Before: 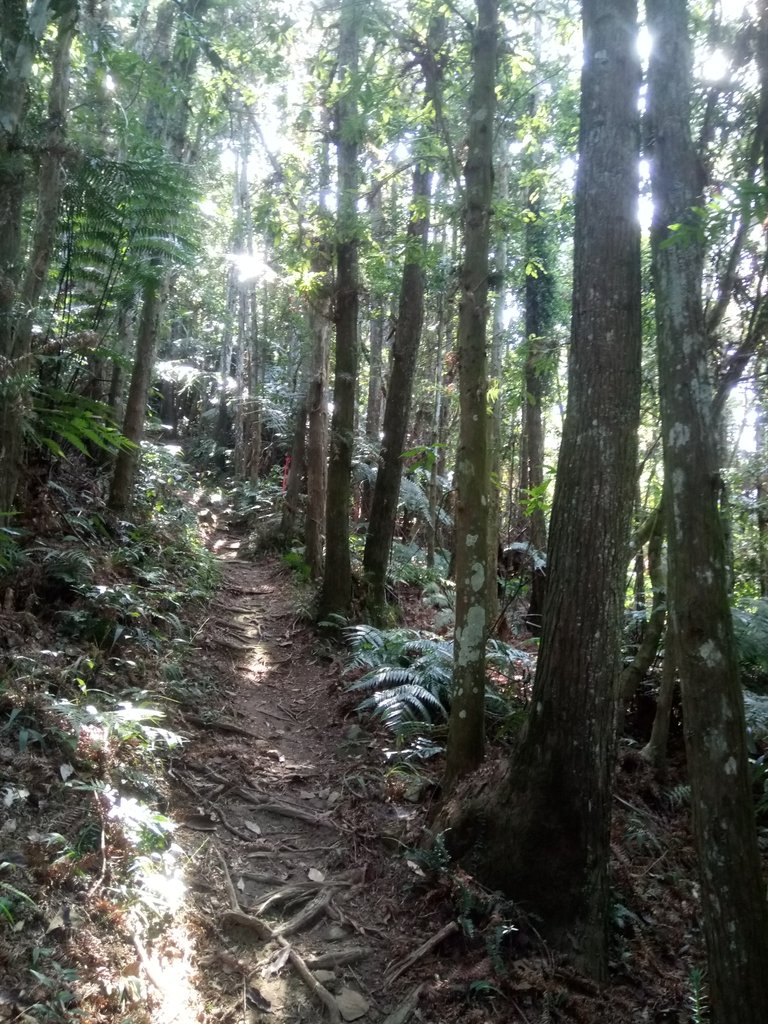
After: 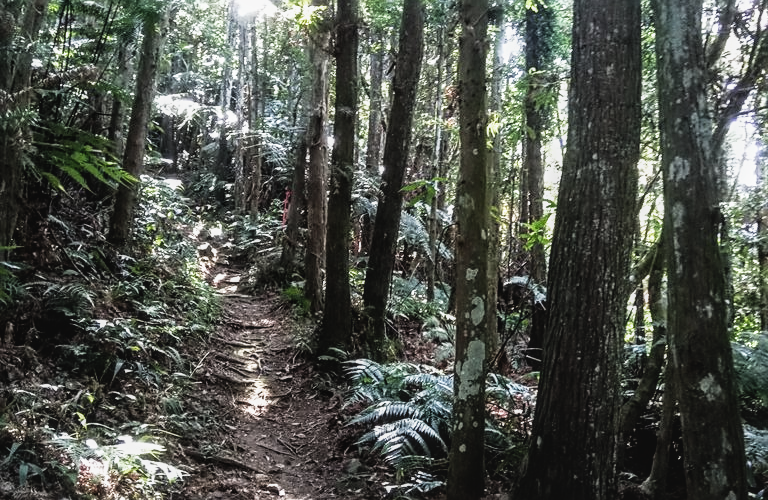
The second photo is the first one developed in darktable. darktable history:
crop and rotate: top 25.989%, bottom 25.137%
tone curve: curves: ch0 [(0, 0.045) (0.155, 0.169) (0.46, 0.466) (0.751, 0.788) (1, 0.961)]; ch1 [(0, 0) (0.43, 0.408) (0.472, 0.469) (0.505, 0.503) (0.553, 0.555) (0.592, 0.581) (1, 1)]; ch2 [(0, 0) (0.505, 0.495) (0.579, 0.569) (1, 1)], preserve colors none
filmic rgb: black relative exposure -7.99 EV, white relative exposure 2.47 EV, hardness 6.33
tone equalizer: on, module defaults
local contrast: on, module defaults
sharpen: on, module defaults
